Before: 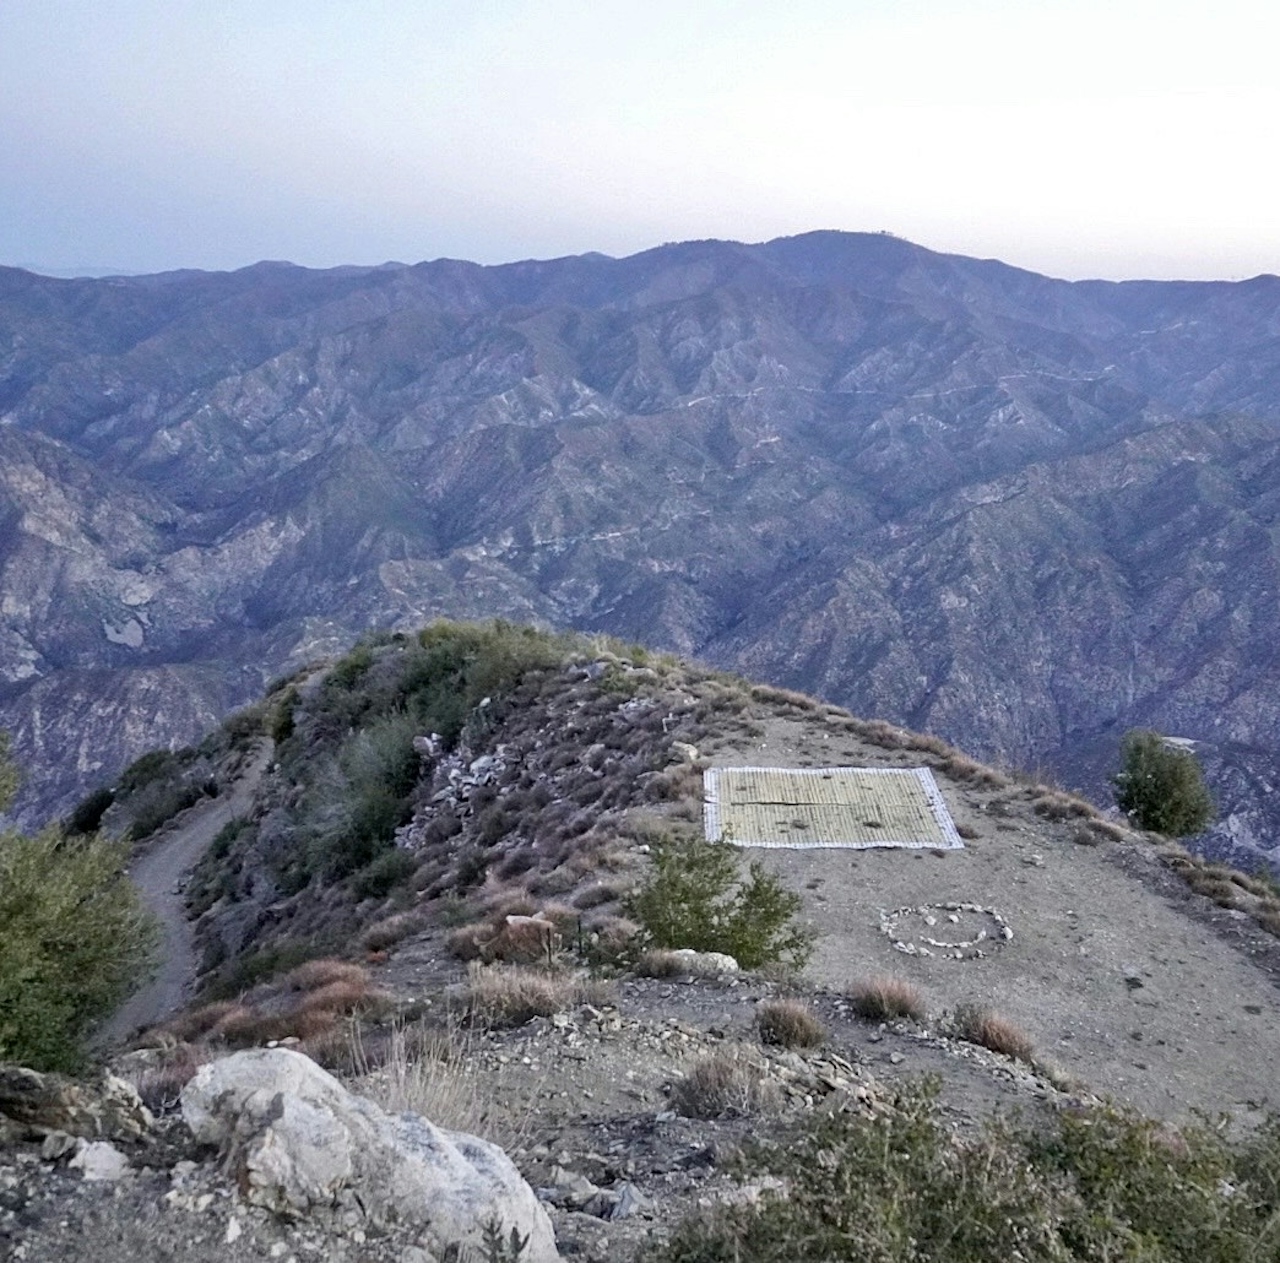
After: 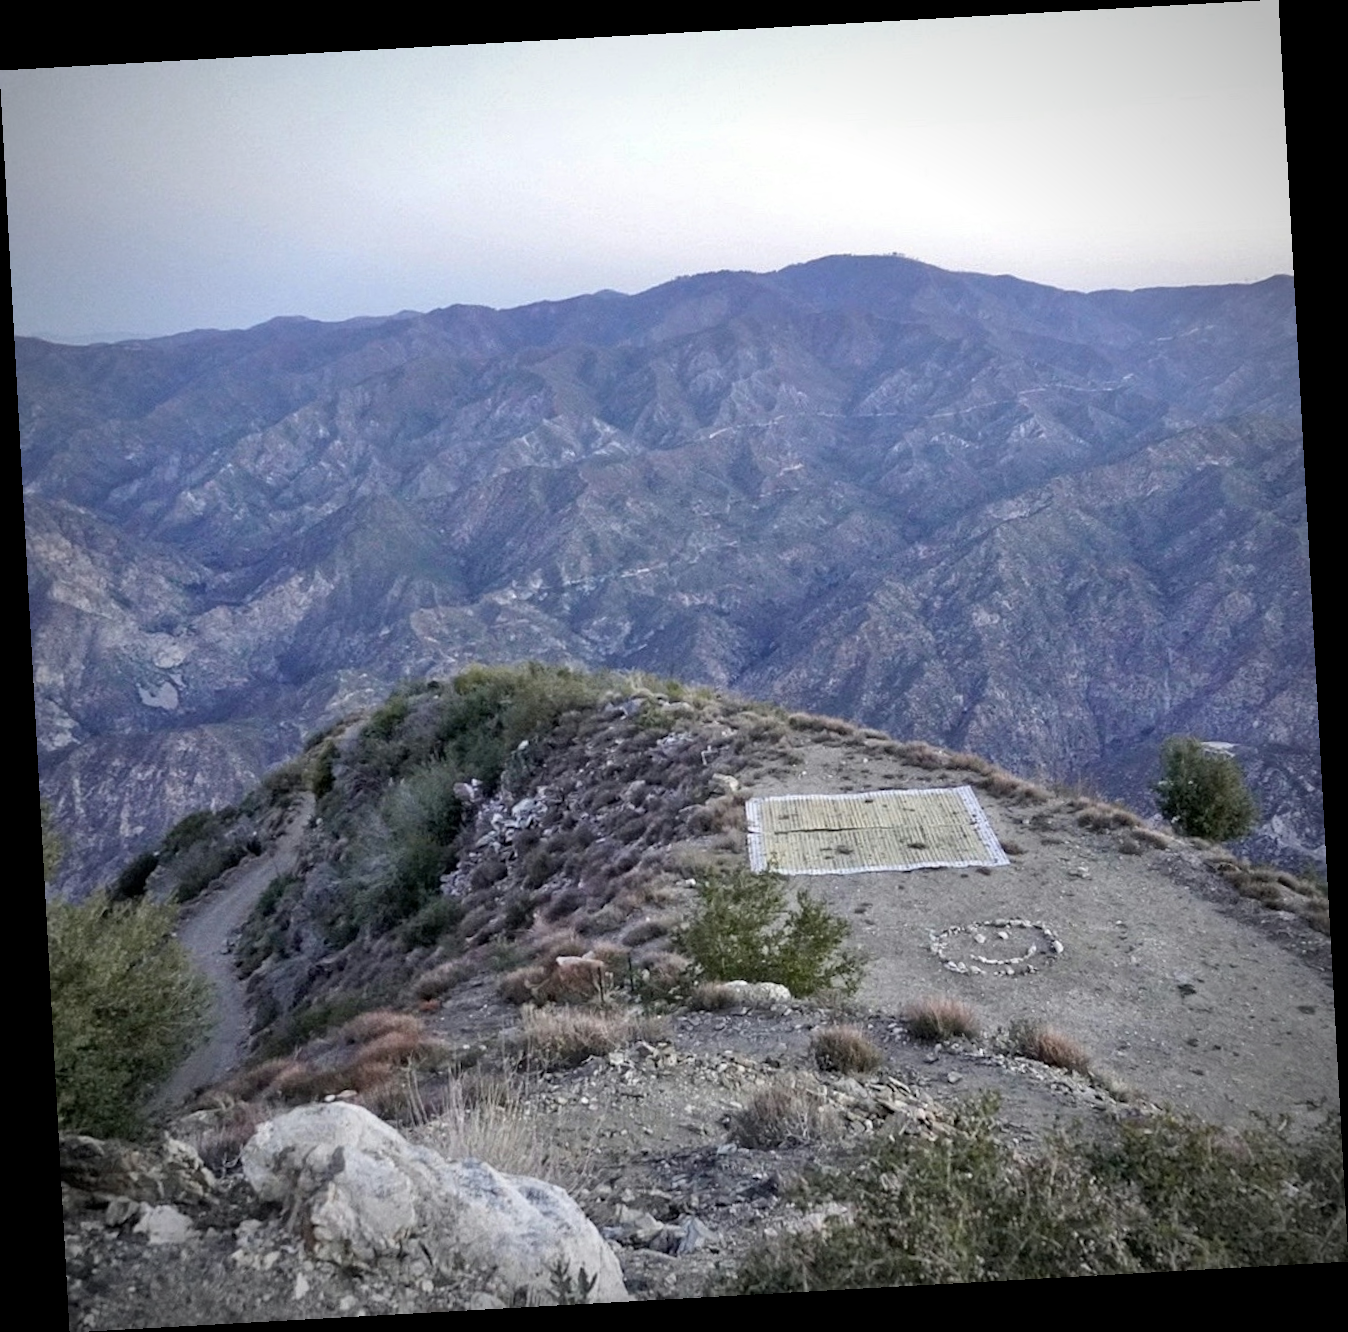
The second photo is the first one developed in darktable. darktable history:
rotate and perspective: rotation -3.18°, automatic cropping off
vignetting: on, module defaults
